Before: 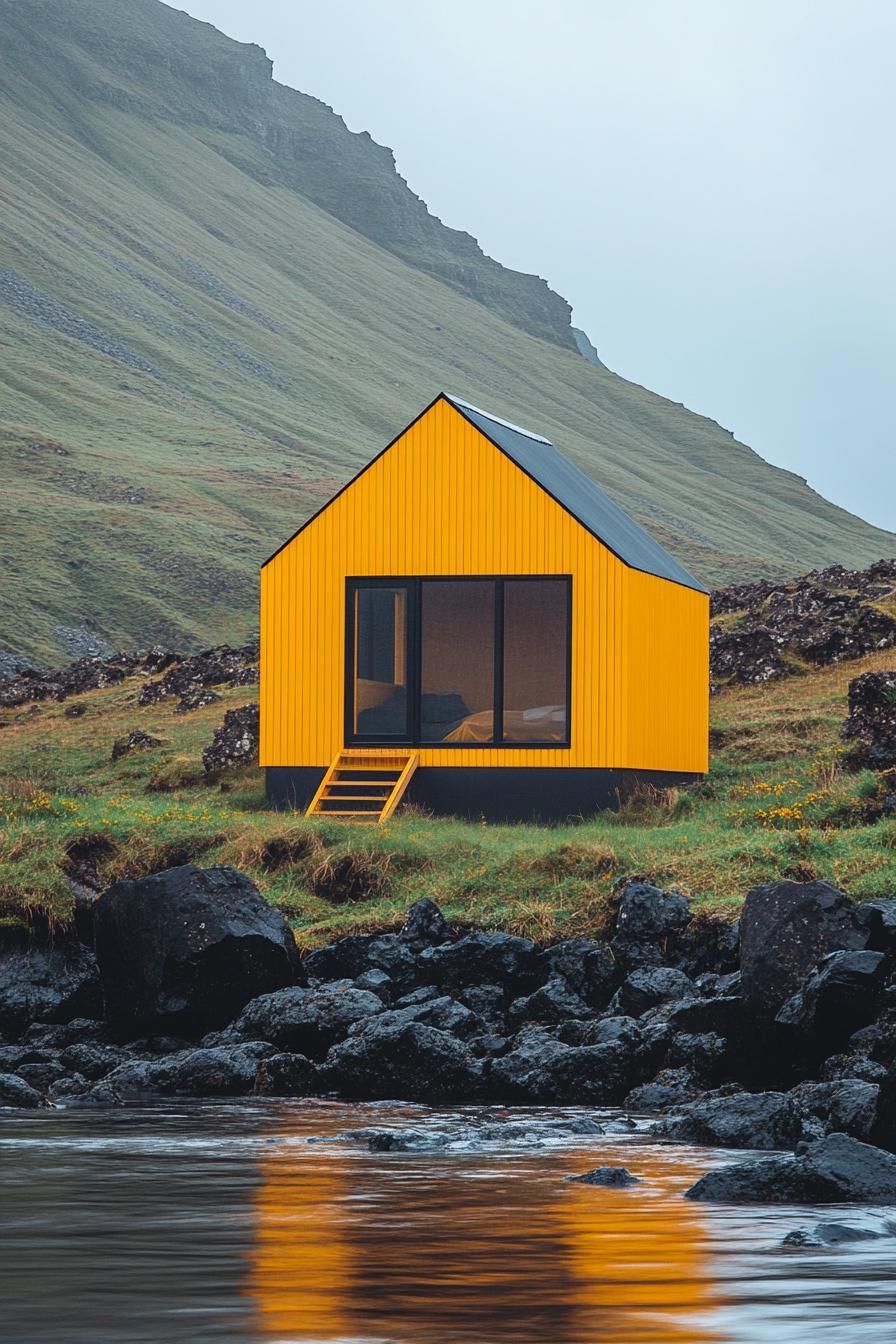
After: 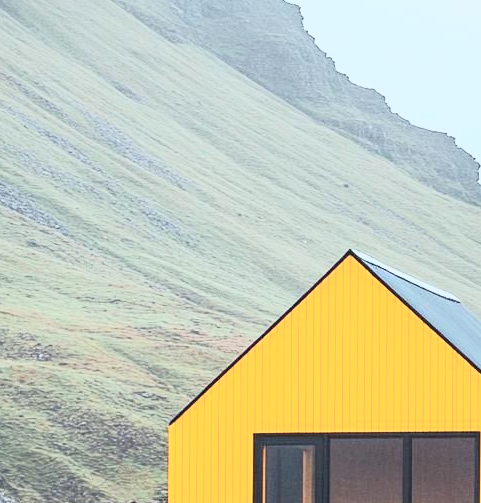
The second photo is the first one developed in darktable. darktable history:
tone curve: curves: ch0 [(0, 0.052) (0.207, 0.35) (0.392, 0.592) (0.54, 0.803) (0.725, 0.922) (0.99, 0.974)], color space Lab, independent channels, preserve colors none
crop: left 10.336%, top 10.674%, right 35.969%, bottom 51.886%
